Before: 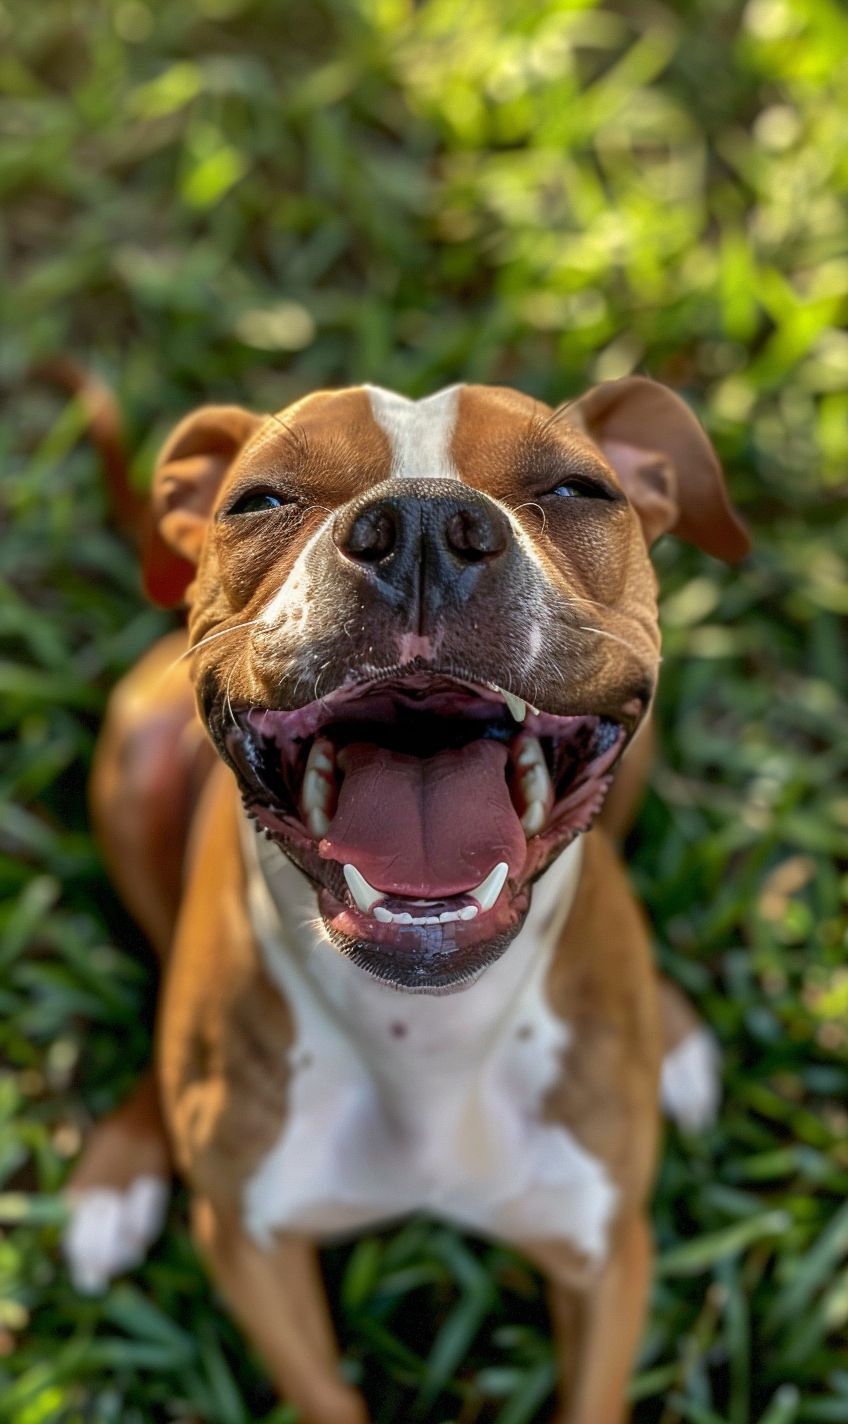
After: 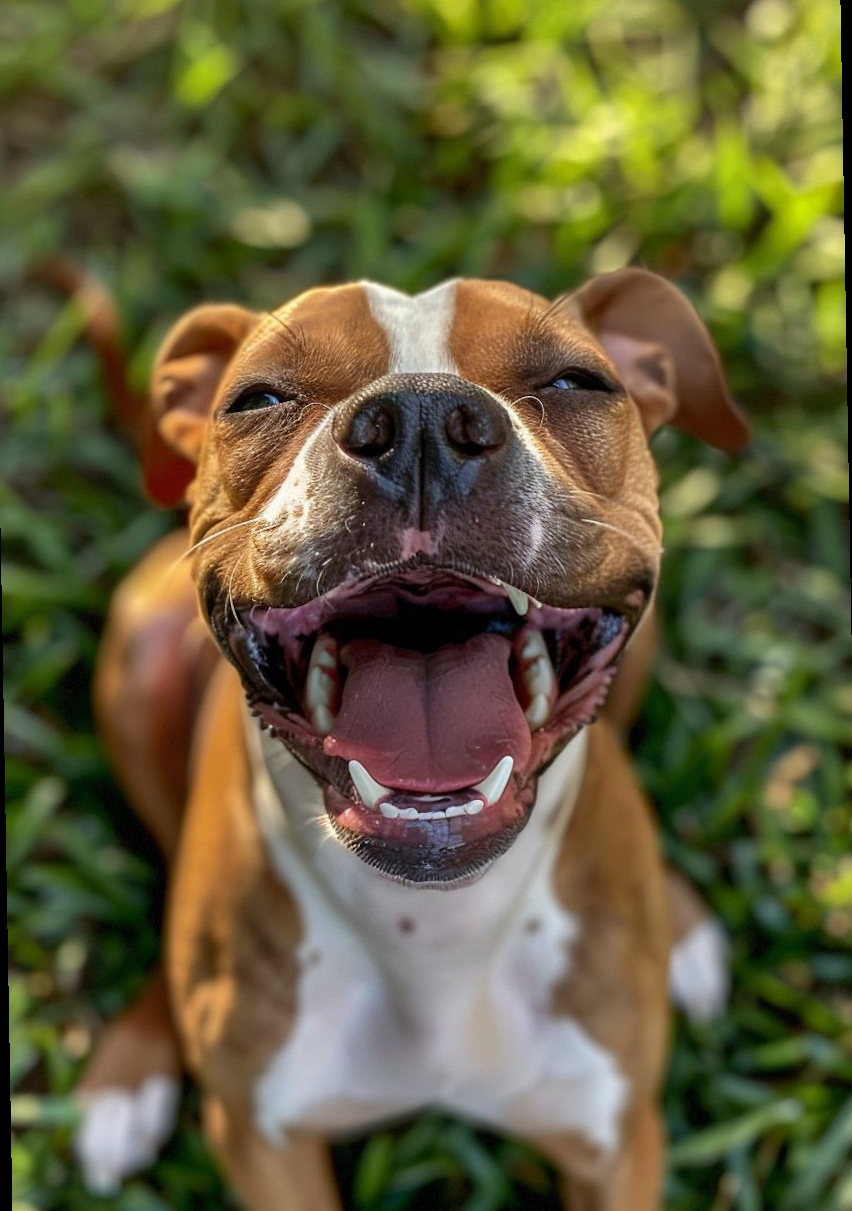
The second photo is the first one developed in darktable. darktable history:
rotate and perspective: rotation -1°, crop left 0.011, crop right 0.989, crop top 0.025, crop bottom 0.975
crop and rotate: top 5.609%, bottom 5.609%
